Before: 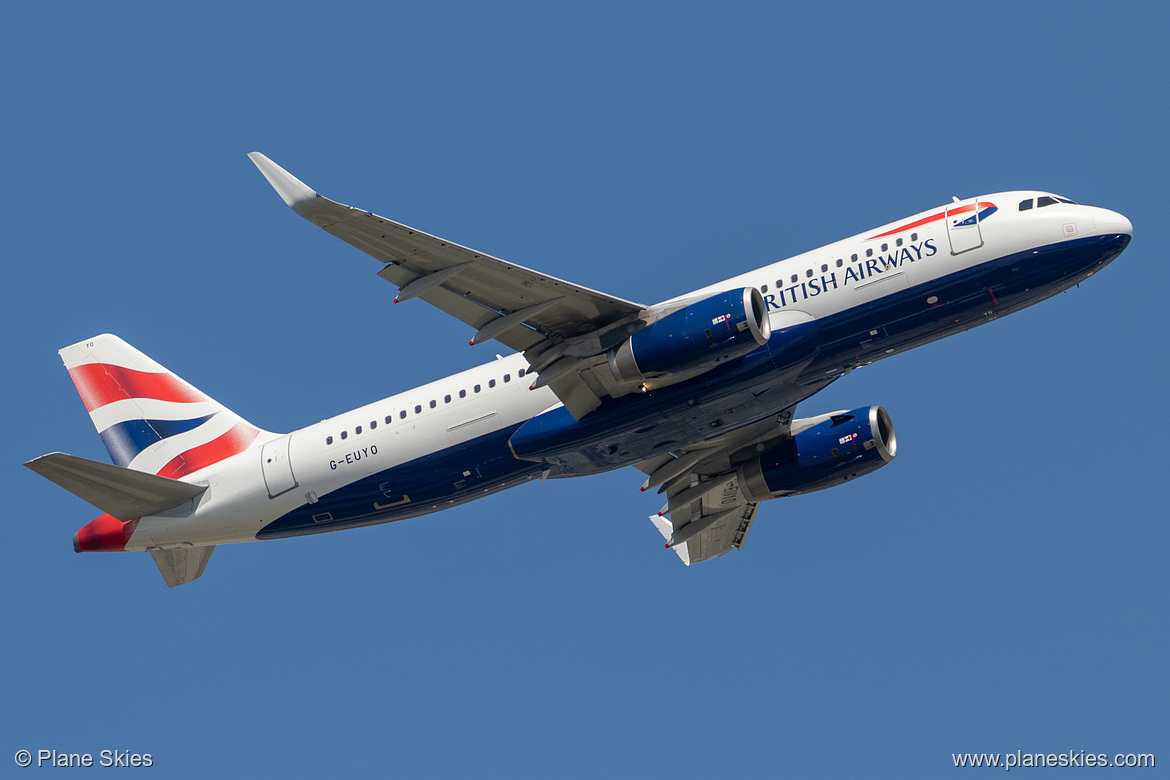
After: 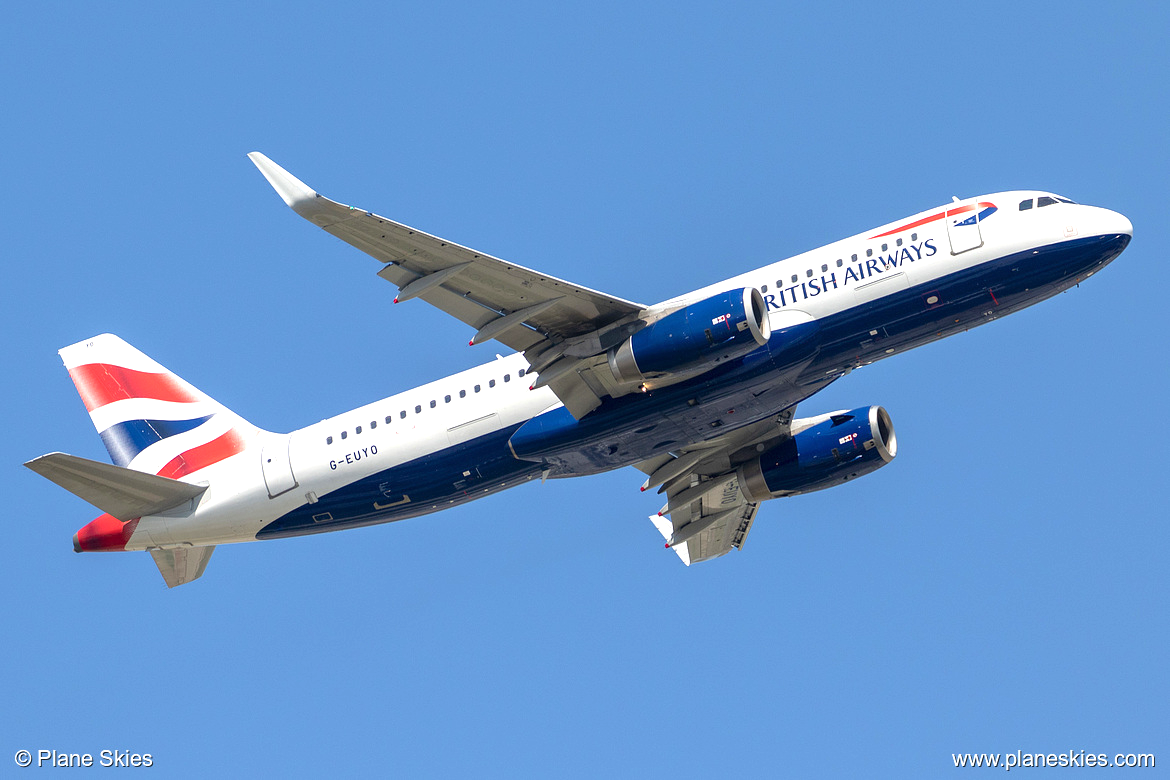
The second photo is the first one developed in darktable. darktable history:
exposure: black level correction 0, exposure 0.938 EV, compensate highlight preservation false
